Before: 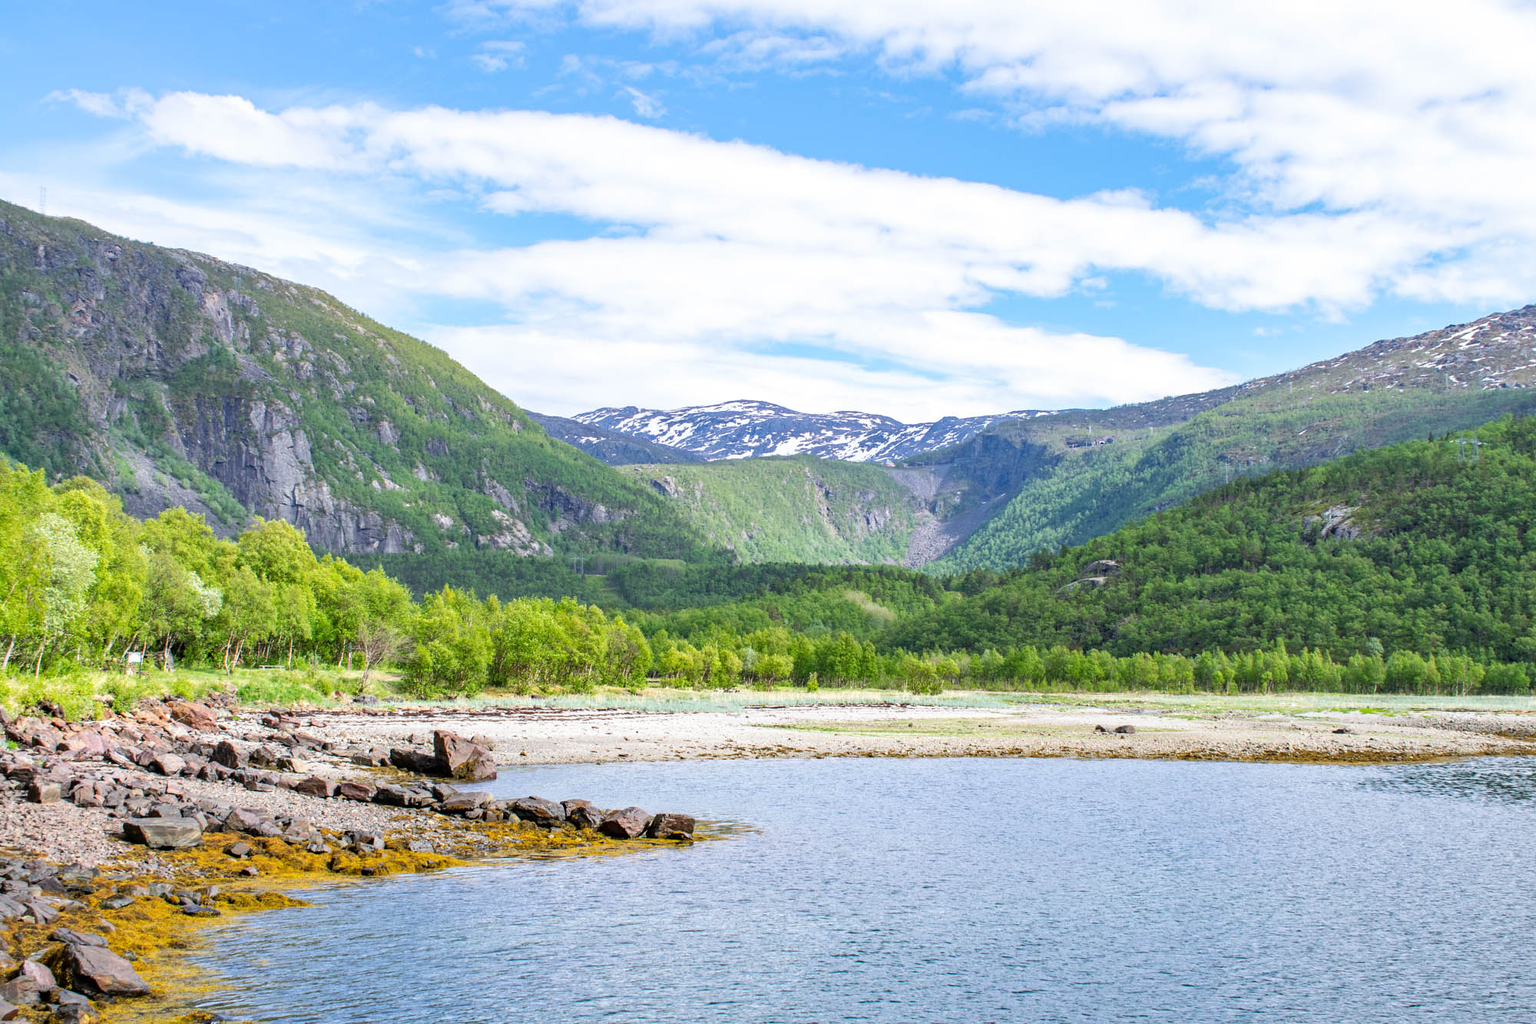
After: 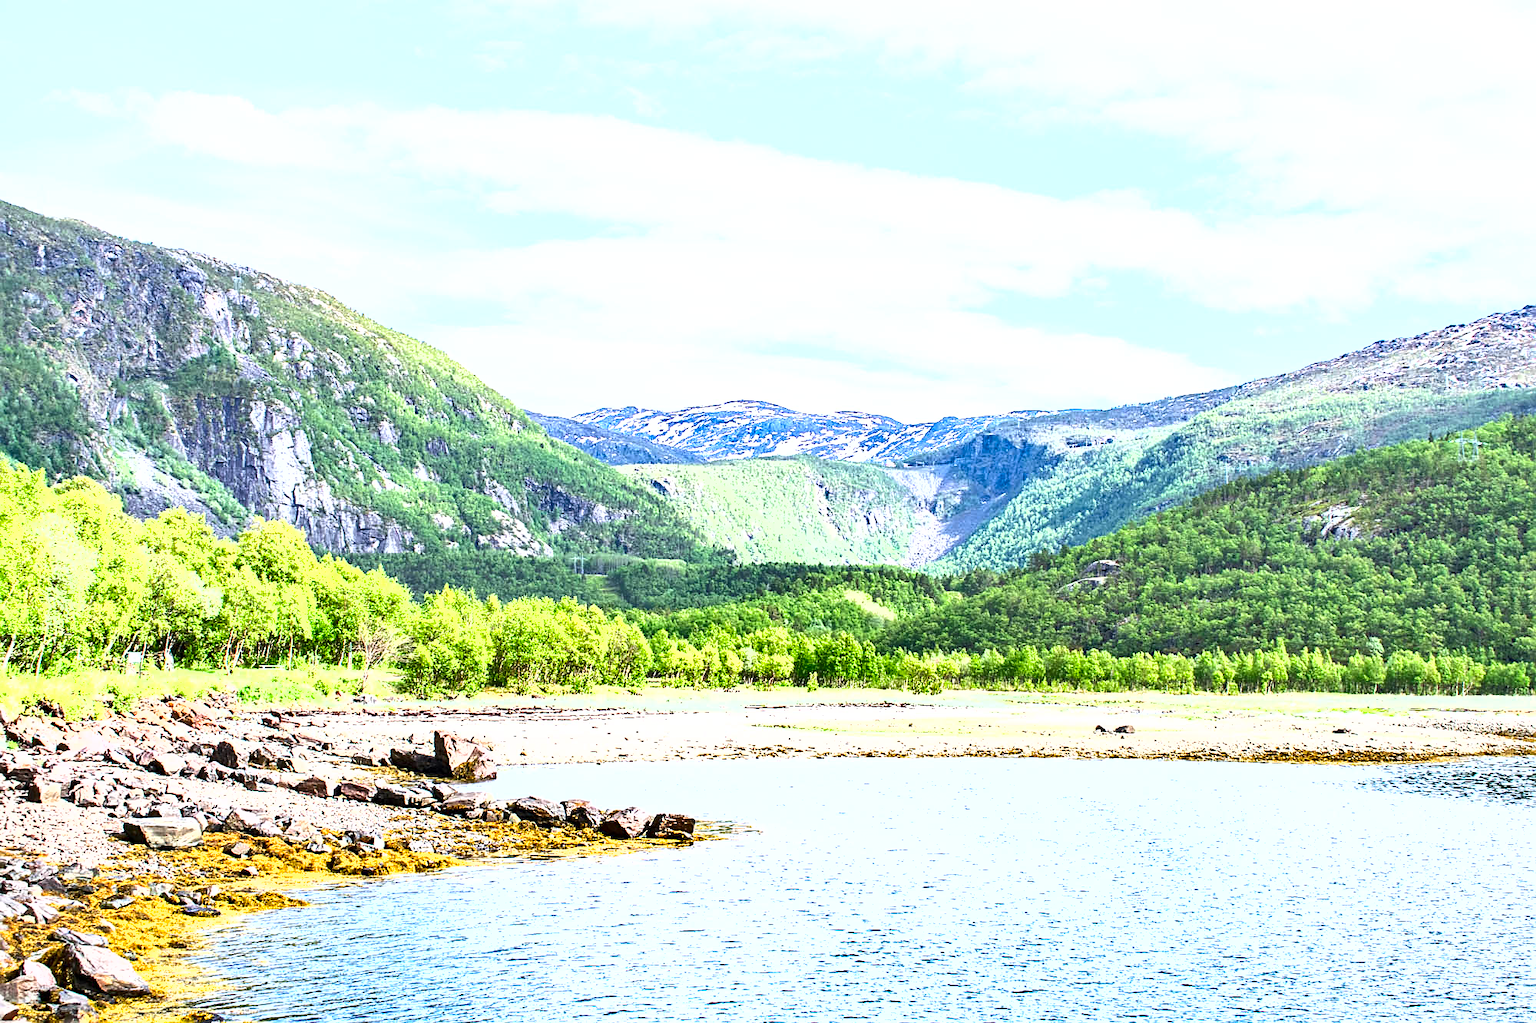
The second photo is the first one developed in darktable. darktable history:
sharpen: on, module defaults
exposure: black level correction 0, exposure 1.45 EV, compensate exposure bias true, compensate highlight preservation false
shadows and highlights: low approximation 0.01, soften with gaussian
